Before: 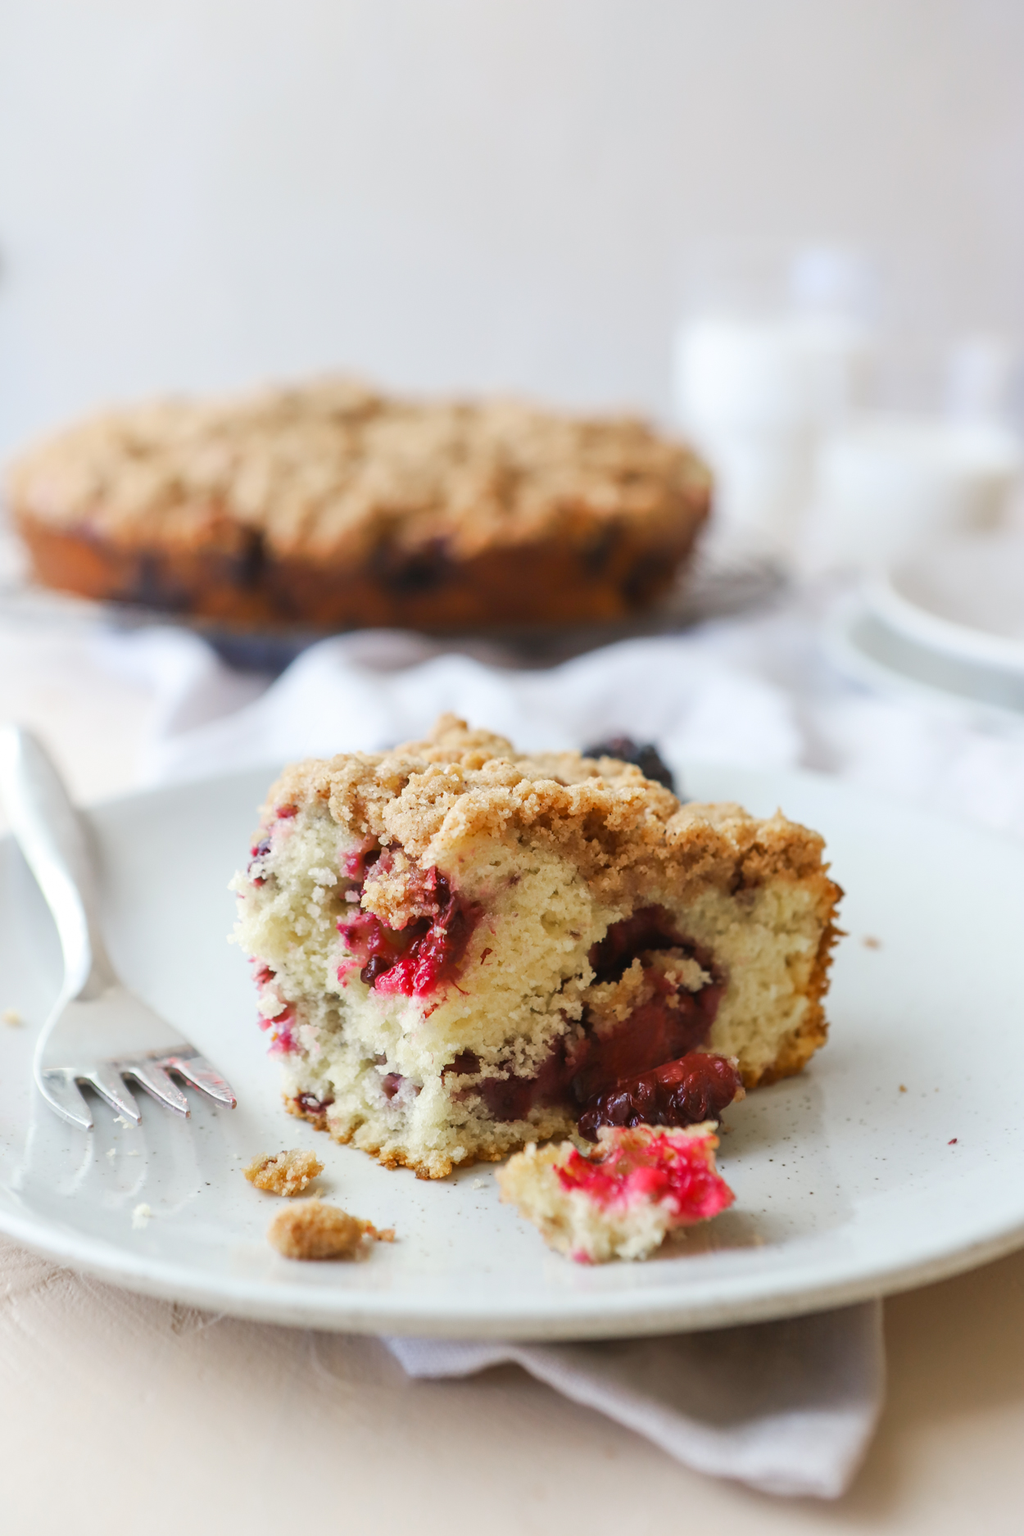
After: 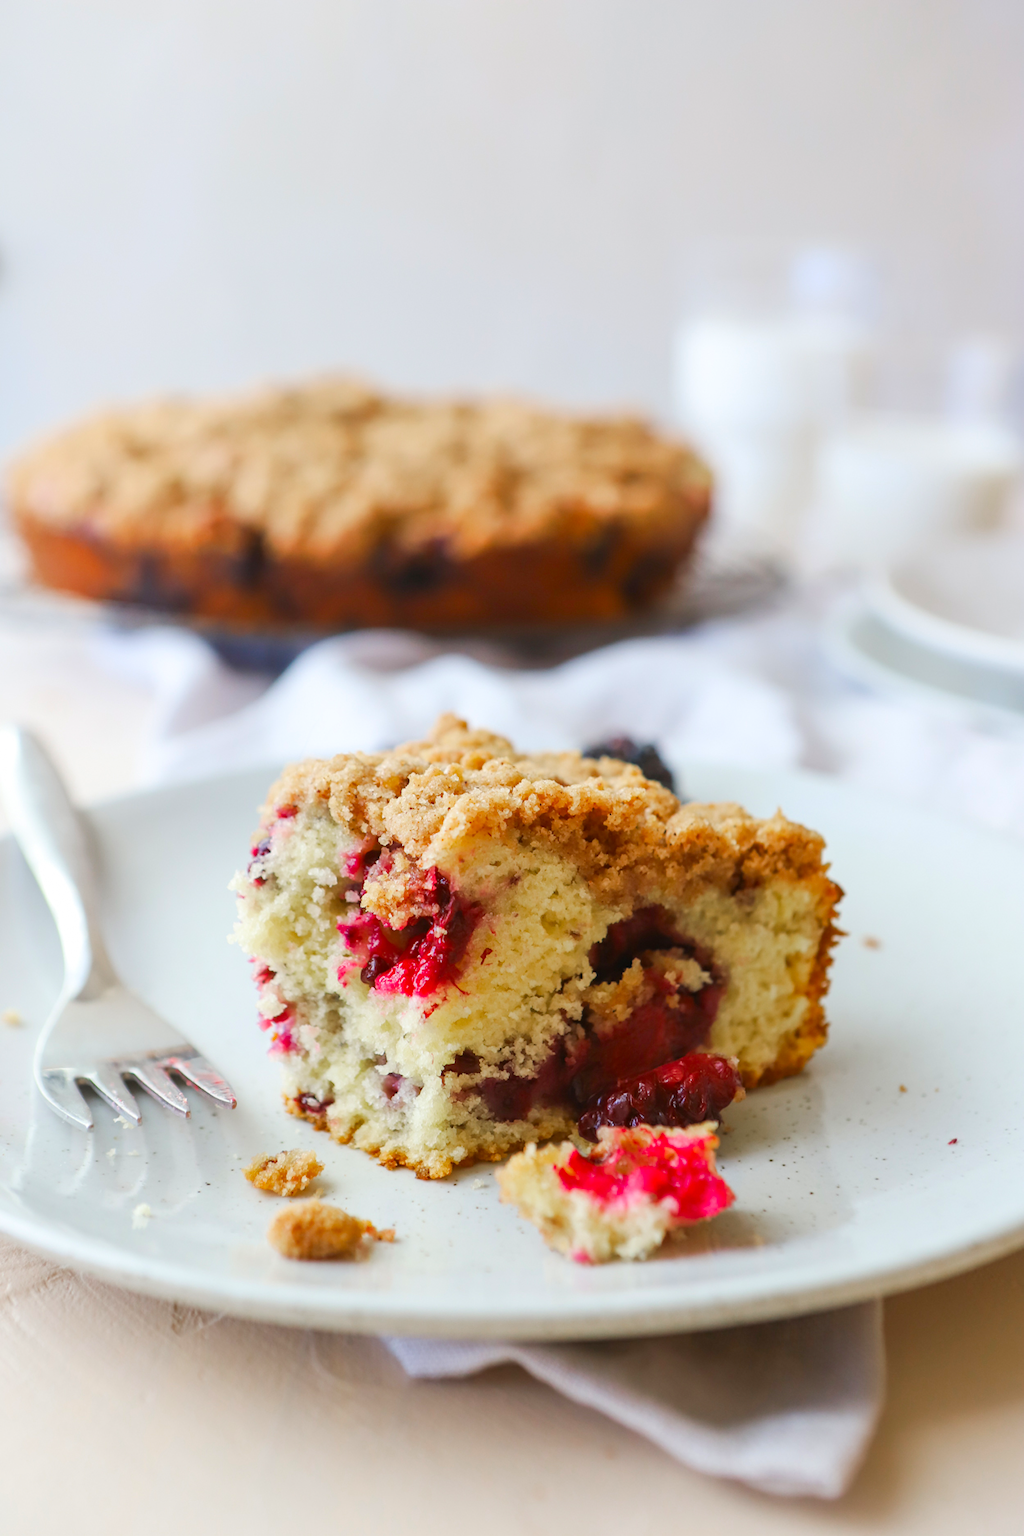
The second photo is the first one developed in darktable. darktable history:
color correction: highlights b* -0.059, saturation 1.32
